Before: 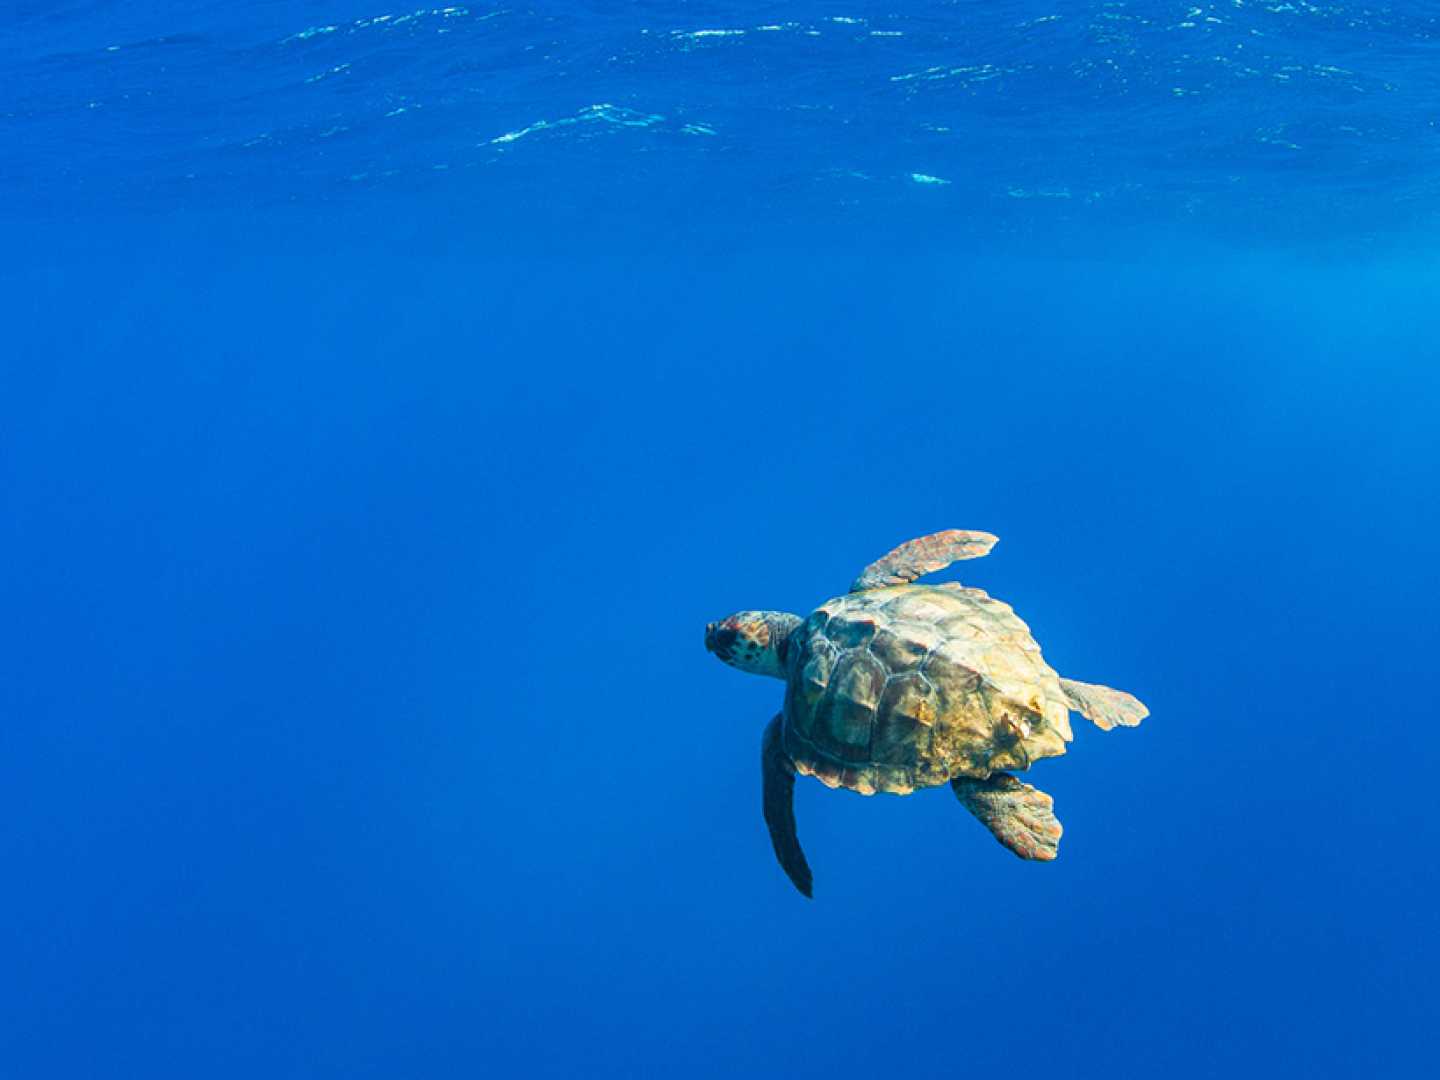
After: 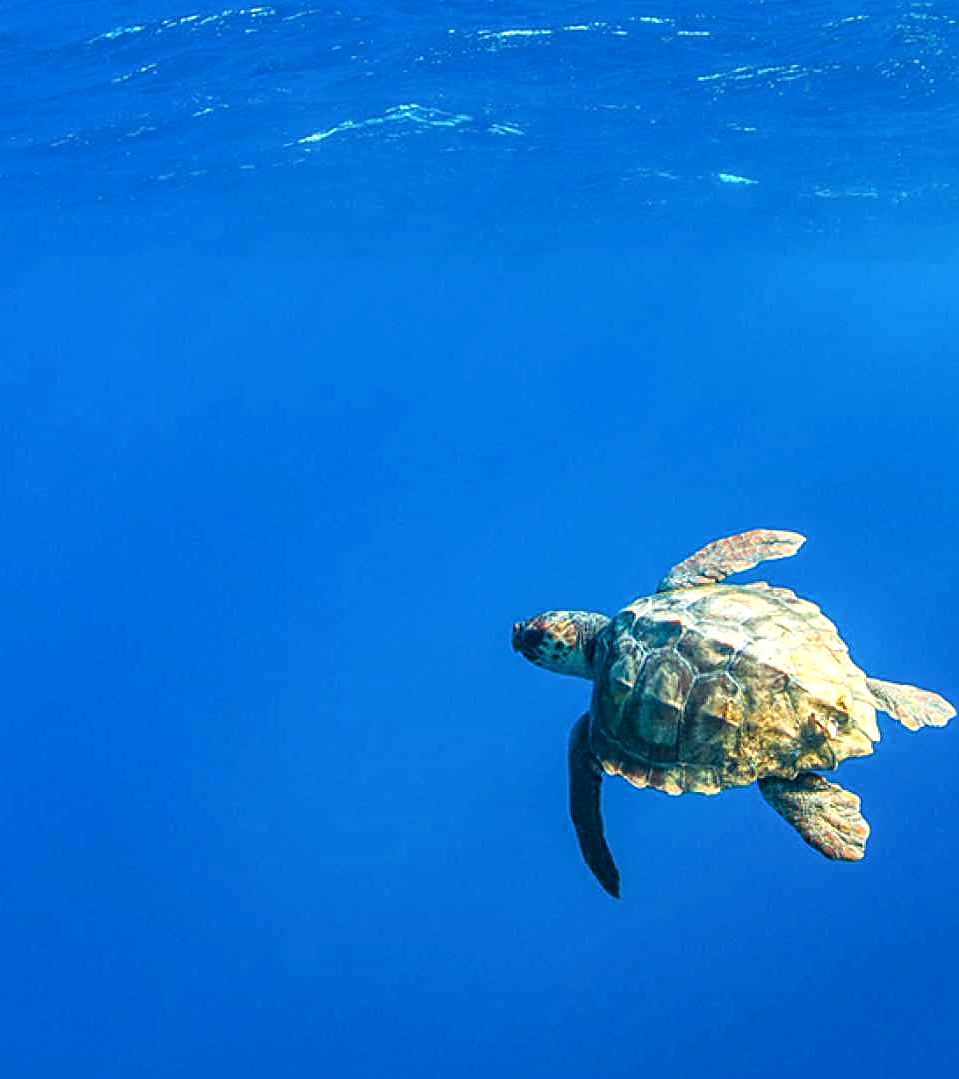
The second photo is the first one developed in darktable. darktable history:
exposure: exposure 0.219 EV, compensate exposure bias true, compensate highlight preservation false
local contrast: on, module defaults
sharpen: on, module defaults
crop and rotate: left 13.439%, right 19.946%
